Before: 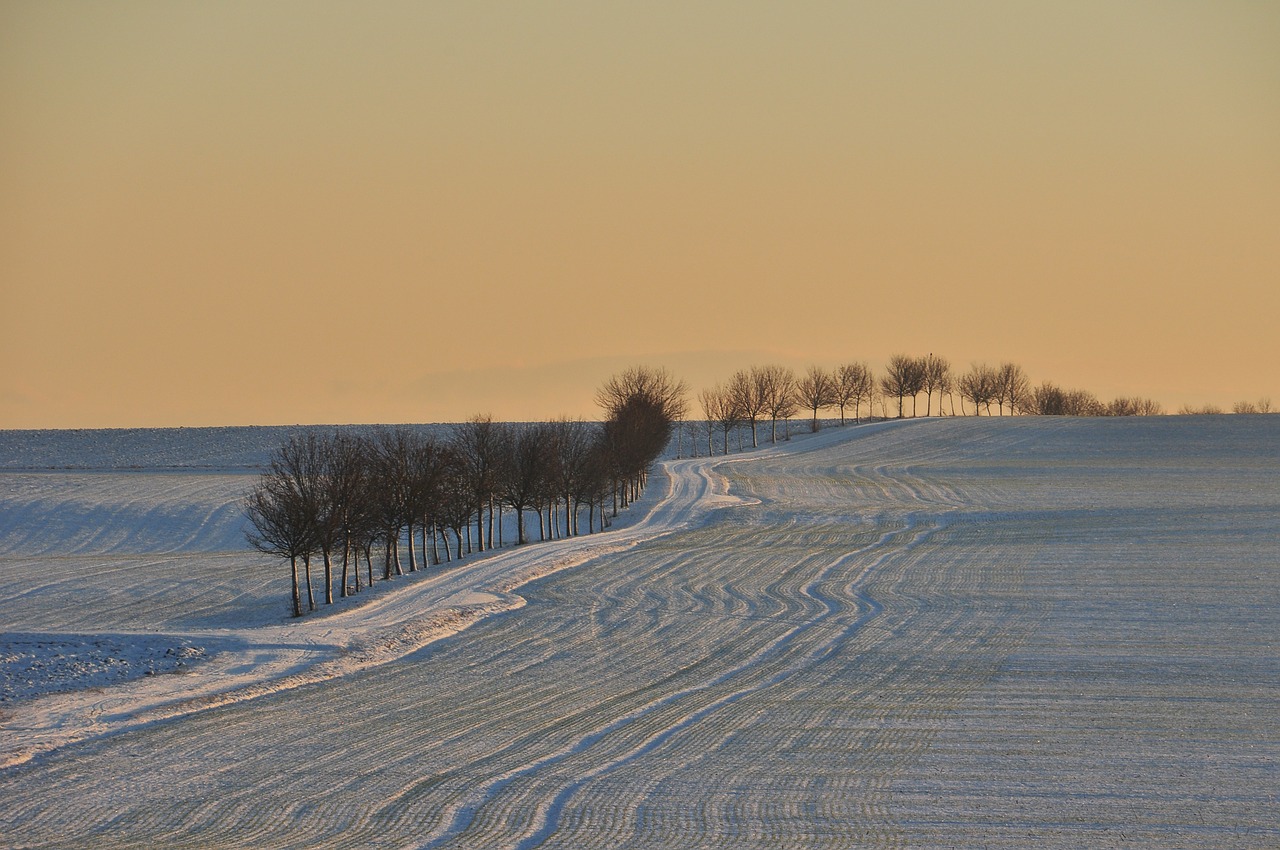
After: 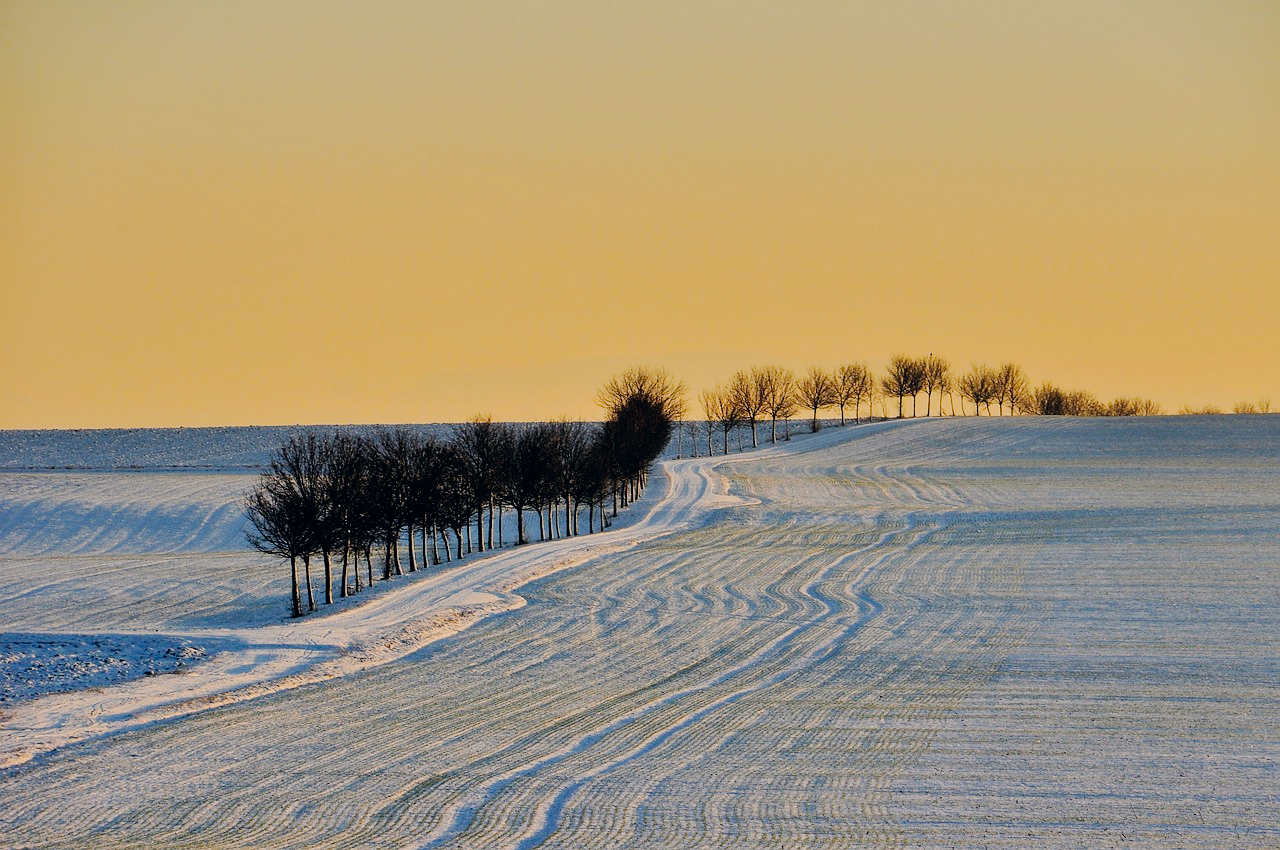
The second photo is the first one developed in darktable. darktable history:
shadows and highlights: radius 264.75, soften with gaussian
filmic rgb: black relative exposure -4.38 EV, white relative exposure 4.56 EV, hardness 2.37, contrast 1.05
tone curve: curves: ch0 [(0, 0) (0.003, 0) (0.011, 0.001) (0.025, 0.003) (0.044, 0.005) (0.069, 0.012) (0.1, 0.023) (0.136, 0.039) (0.177, 0.088) (0.224, 0.15) (0.277, 0.24) (0.335, 0.337) (0.399, 0.437) (0.468, 0.535) (0.543, 0.629) (0.623, 0.71) (0.709, 0.782) (0.801, 0.856) (0.898, 0.94) (1, 1)], preserve colors none
color balance rgb: perceptual saturation grading › global saturation 36%, perceptual brilliance grading › global brilliance 10%, global vibrance 20%
color correction: highlights a* 2.75, highlights b* 5, shadows a* -2.04, shadows b* -4.84, saturation 0.8
